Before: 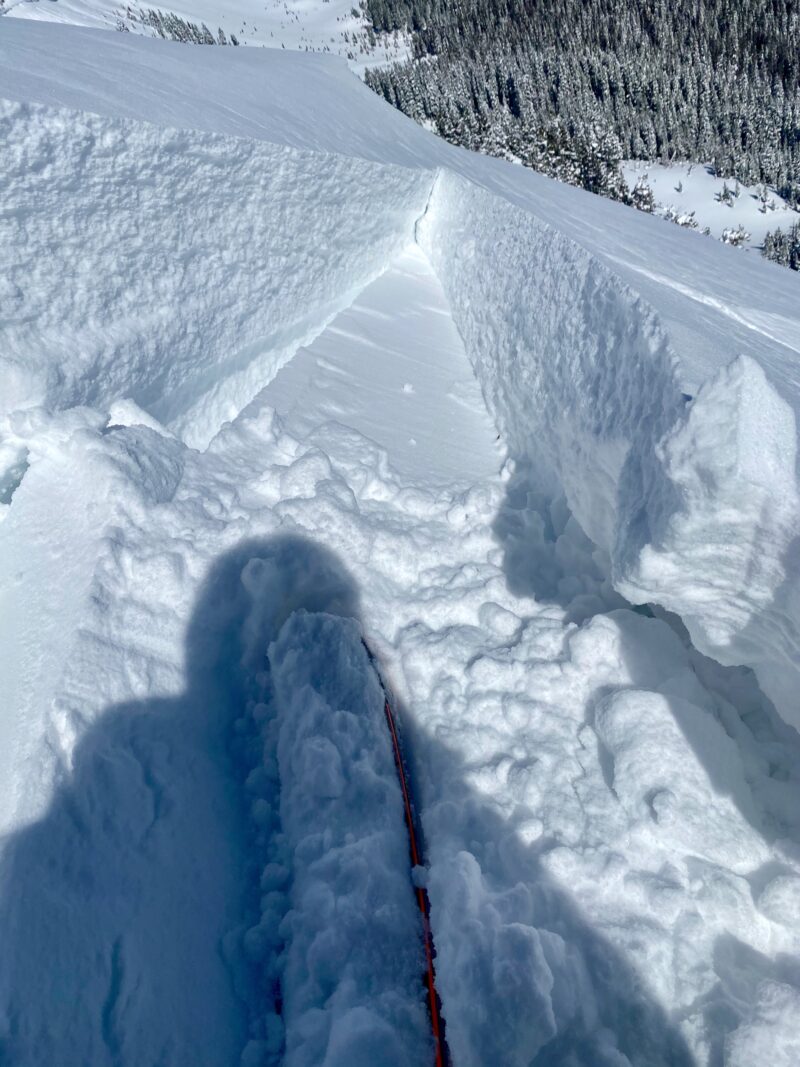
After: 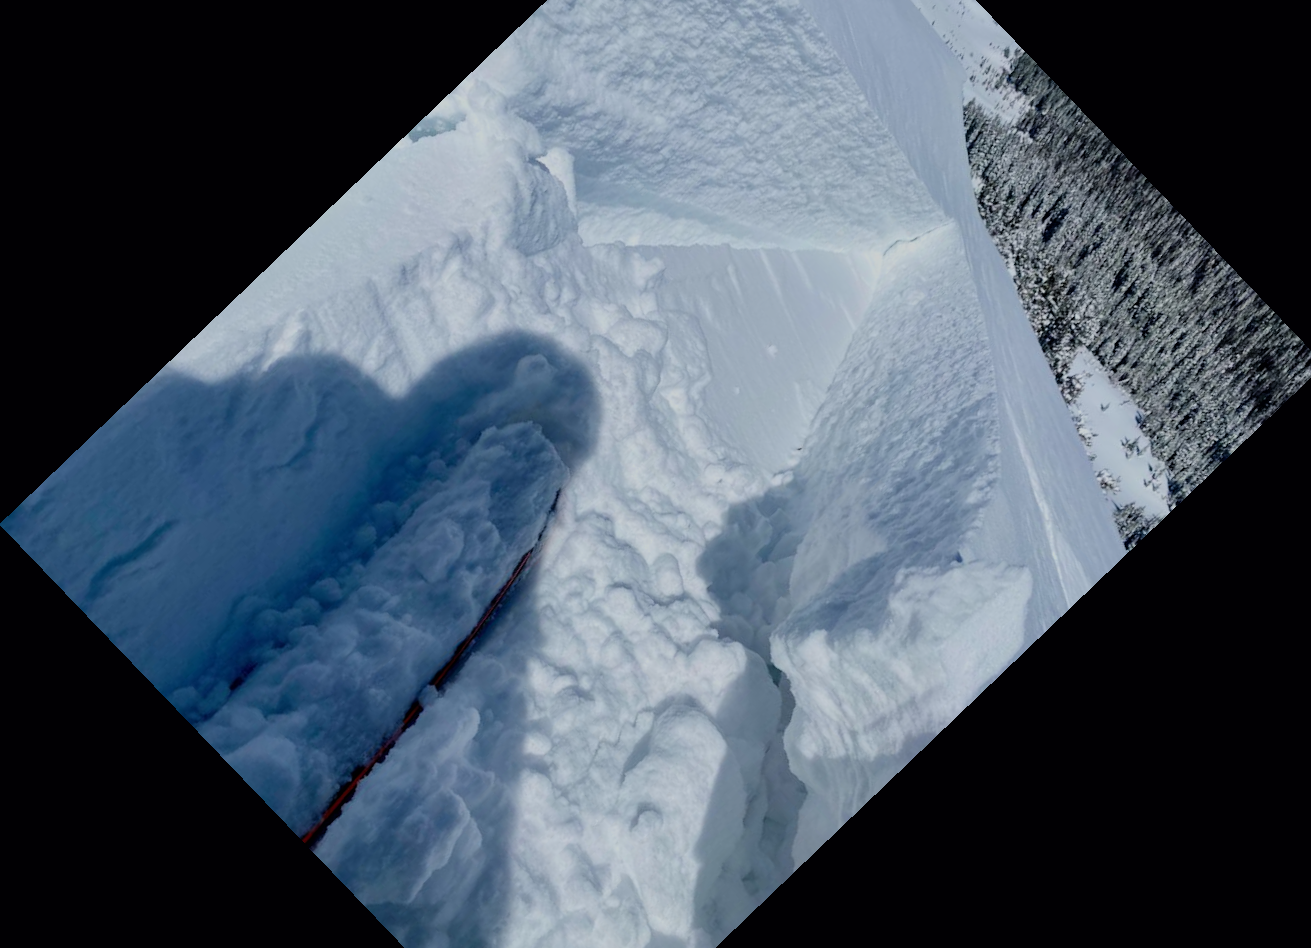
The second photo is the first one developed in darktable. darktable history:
crop and rotate: angle -46.26°, top 16.234%, right 0.912%, bottom 11.704%
filmic rgb: black relative exposure -7.15 EV, white relative exposure 5.36 EV, hardness 3.02, color science v6 (2022)
tone equalizer: on, module defaults
